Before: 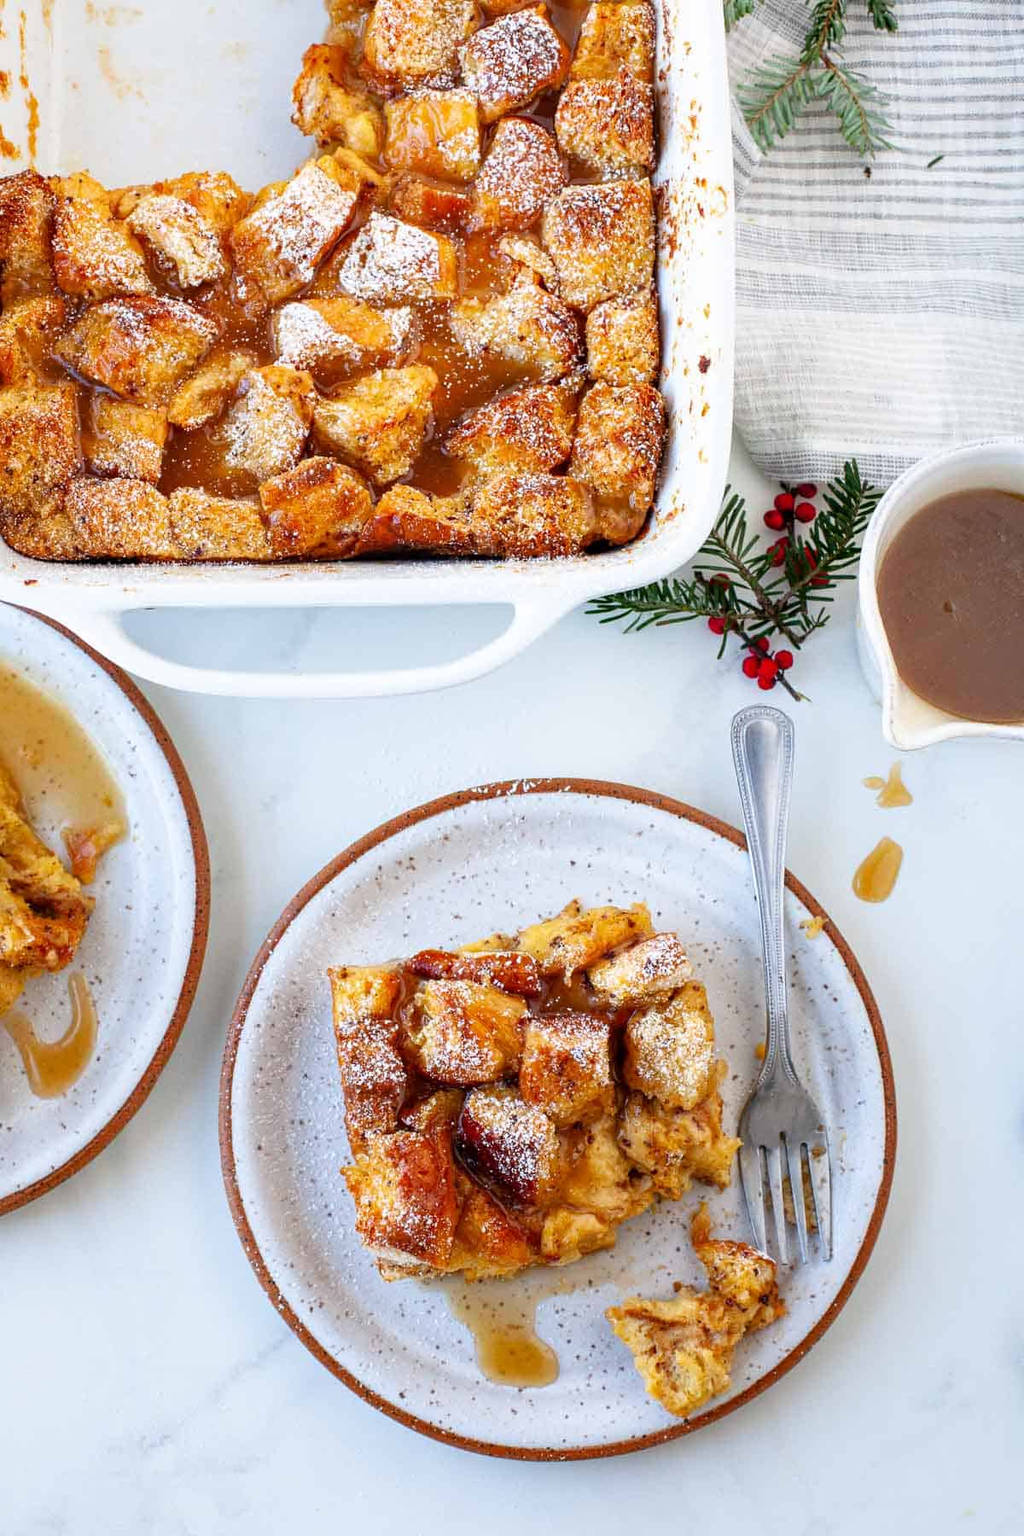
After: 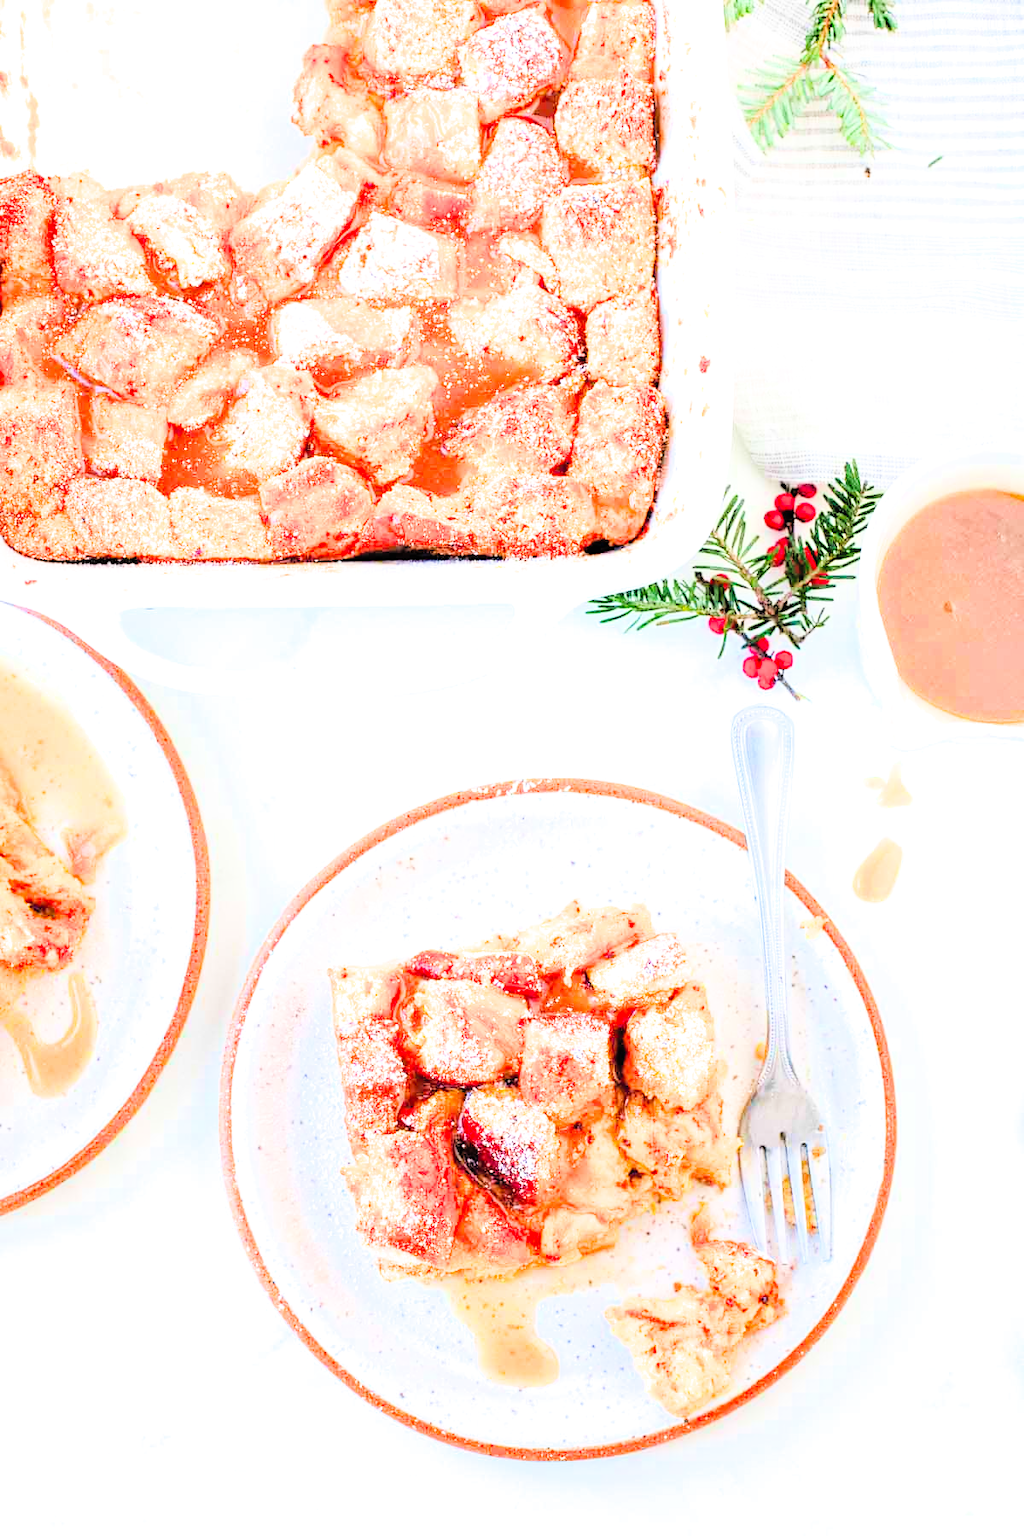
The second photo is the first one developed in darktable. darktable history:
contrast brightness saturation: contrast 0.069, brightness 0.178, saturation 0.395
filmic rgb: black relative exposure -7.65 EV, white relative exposure 4.56 EV, threshold 5.95 EV, hardness 3.61, enable highlight reconstruction true
tone equalizer: -8 EV -1.09 EV, -7 EV -1.03 EV, -6 EV -0.87 EV, -5 EV -0.612 EV, -3 EV 0.554 EV, -2 EV 0.853 EV, -1 EV 1.01 EV, +0 EV 1.05 EV, mask exposure compensation -0.51 EV
exposure: black level correction 0, exposure 1.611 EV, compensate highlight preservation false
